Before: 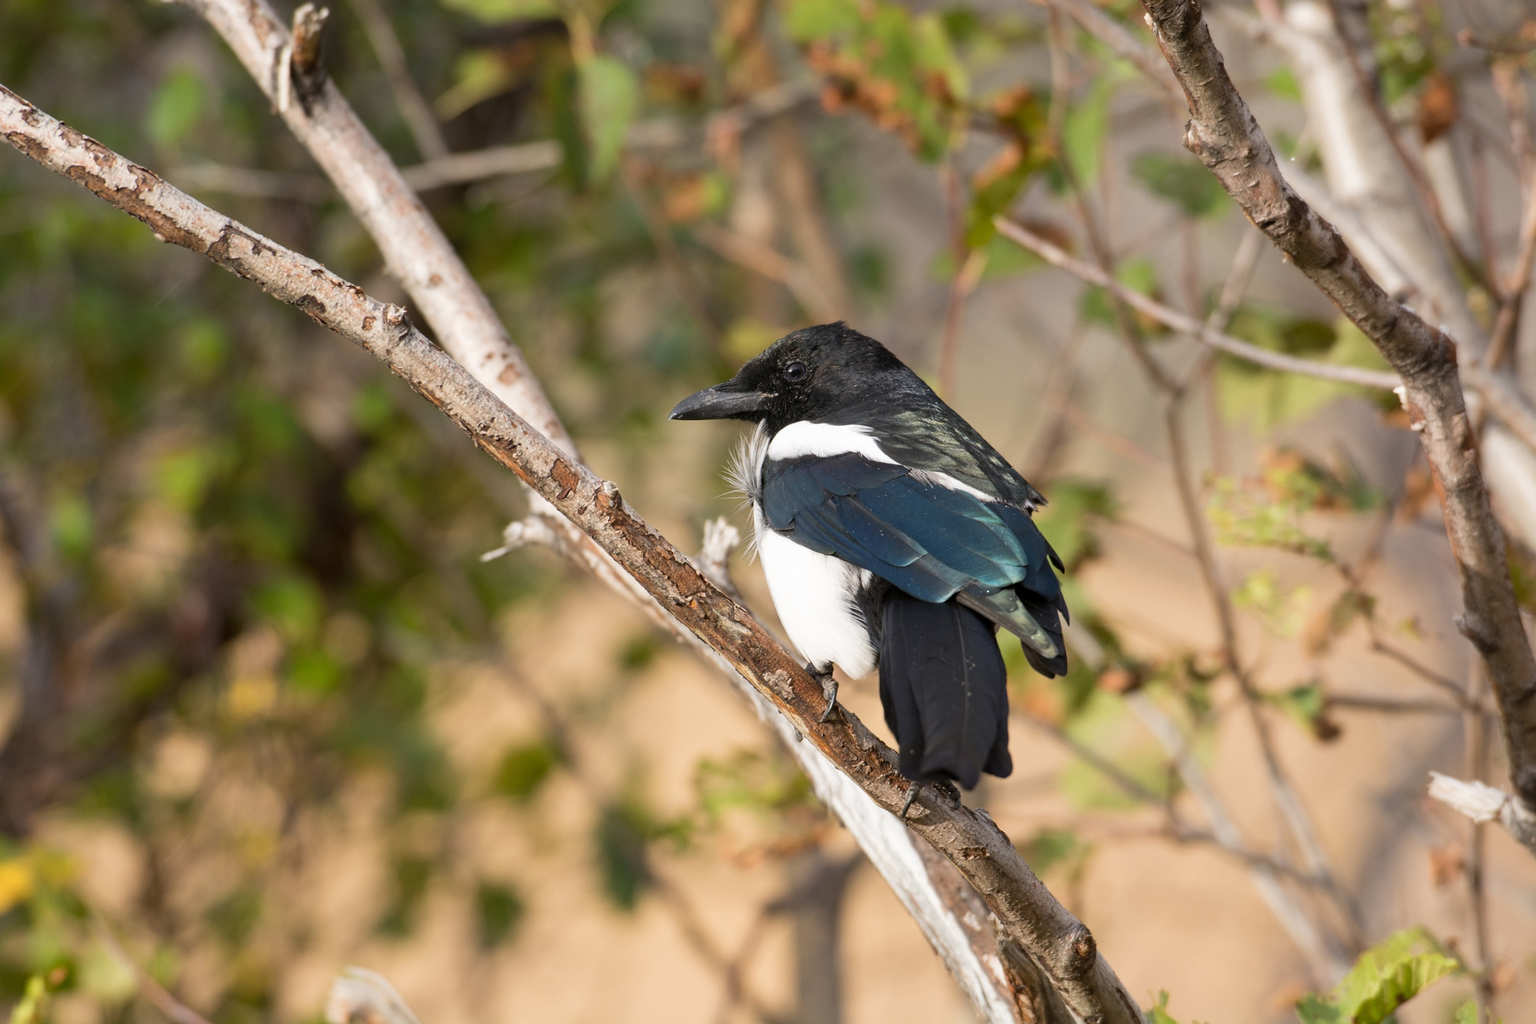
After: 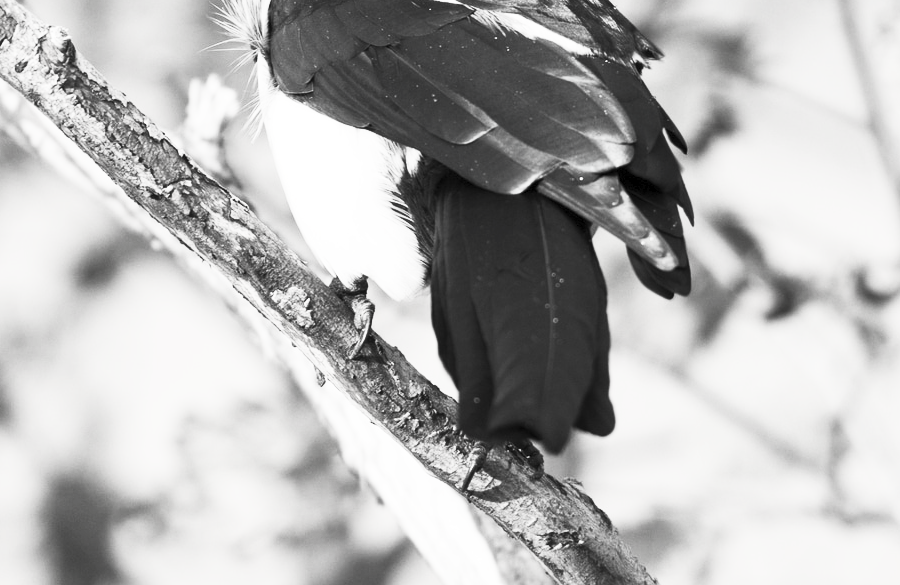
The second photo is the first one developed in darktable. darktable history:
crop: left 36.919%, top 45.142%, right 20.636%, bottom 13.484%
contrast brightness saturation: contrast 0.542, brightness 0.475, saturation -0.989
color balance rgb: shadows lift › chroma 3.292%, shadows lift › hue 281.09°, perceptual saturation grading › global saturation 10.376%
